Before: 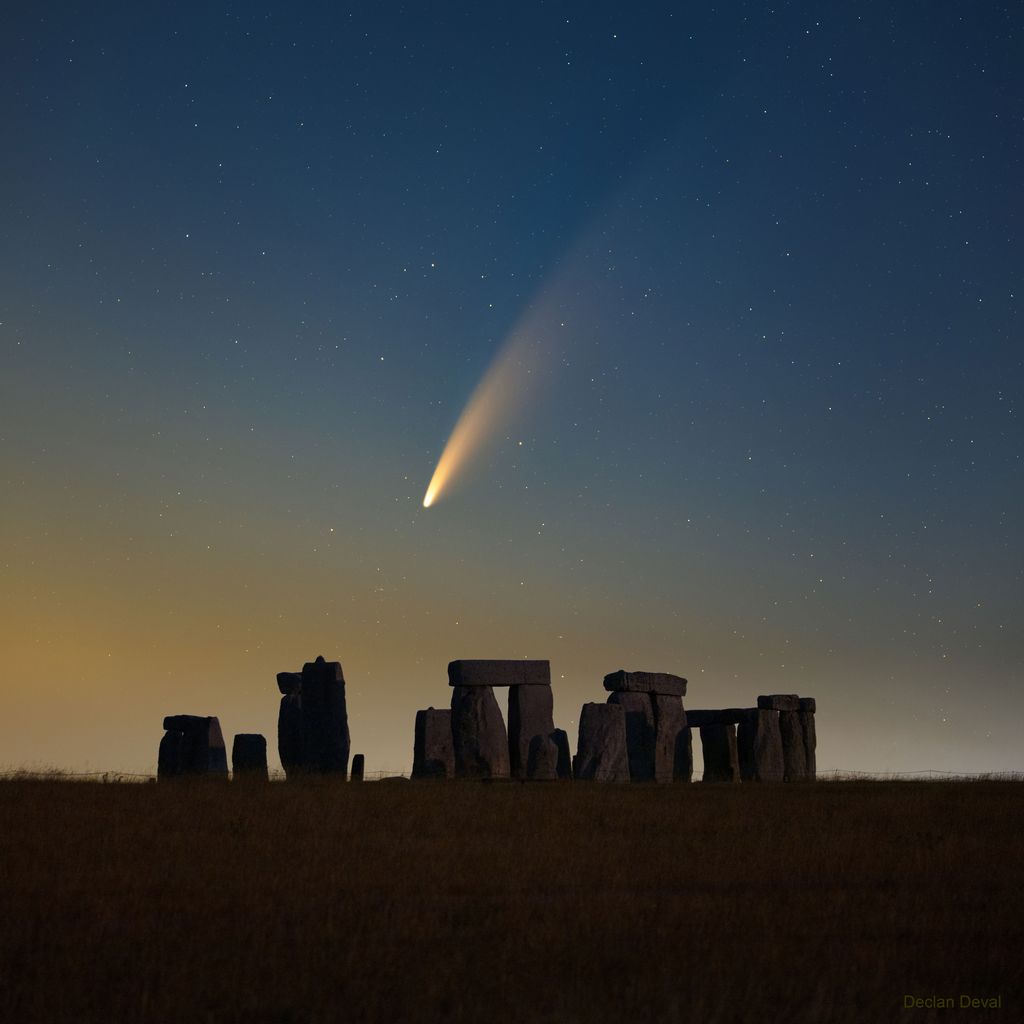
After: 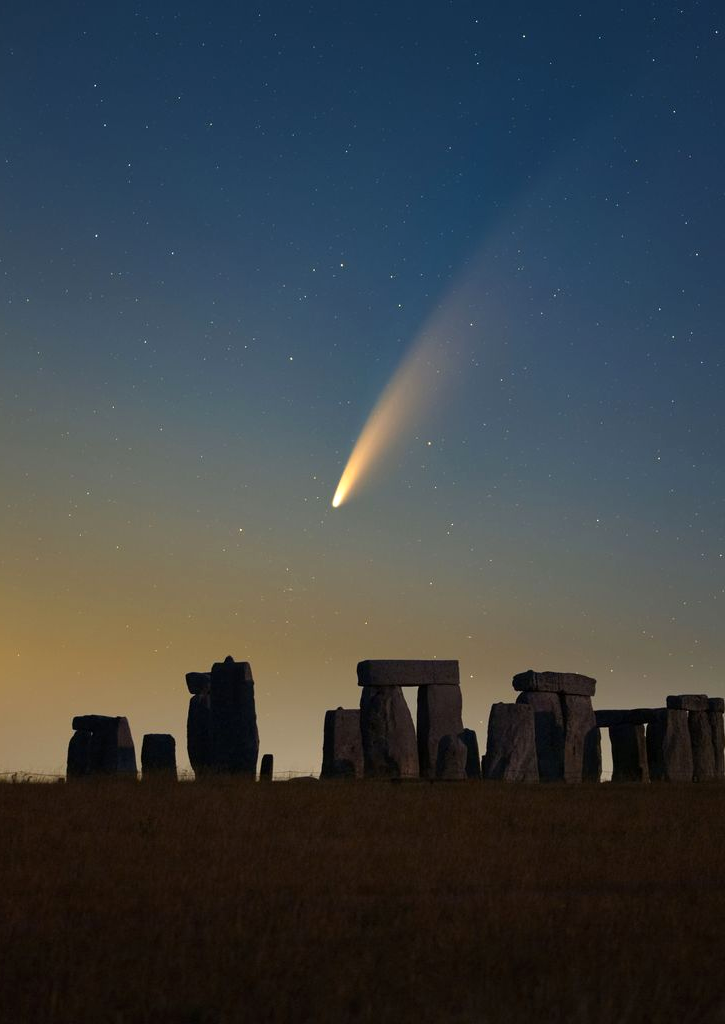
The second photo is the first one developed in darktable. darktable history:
crop and rotate: left 8.969%, right 20.205%
exposure: exposure 0.202 EV, compensate highlight preservation false
